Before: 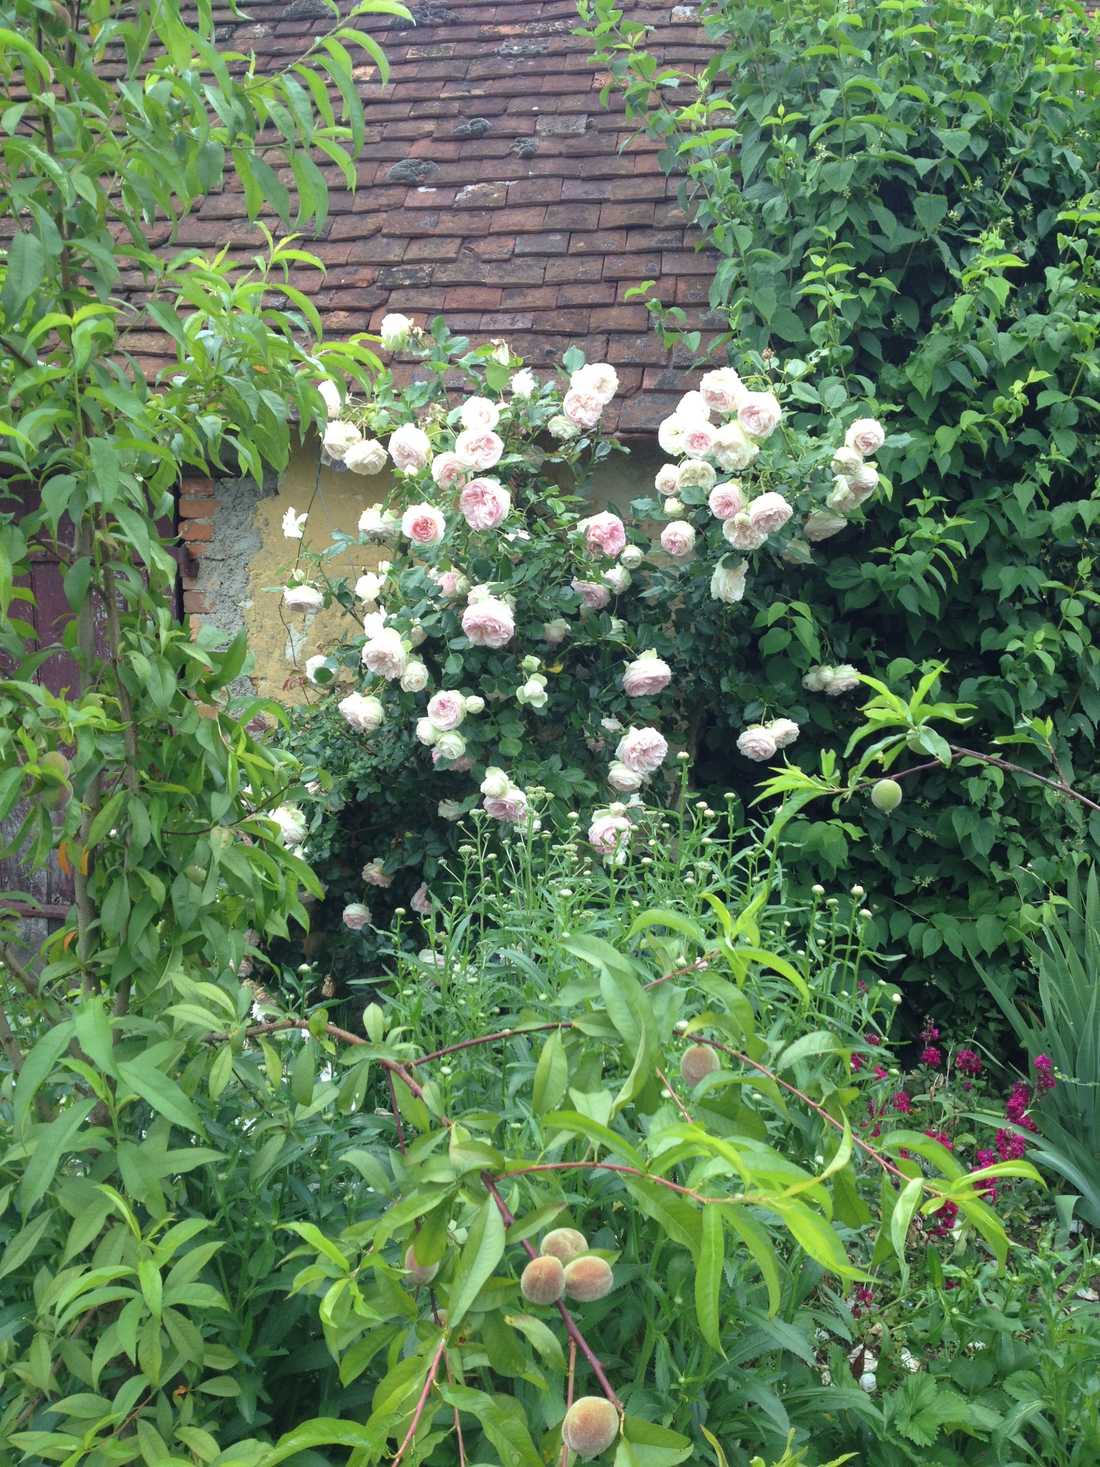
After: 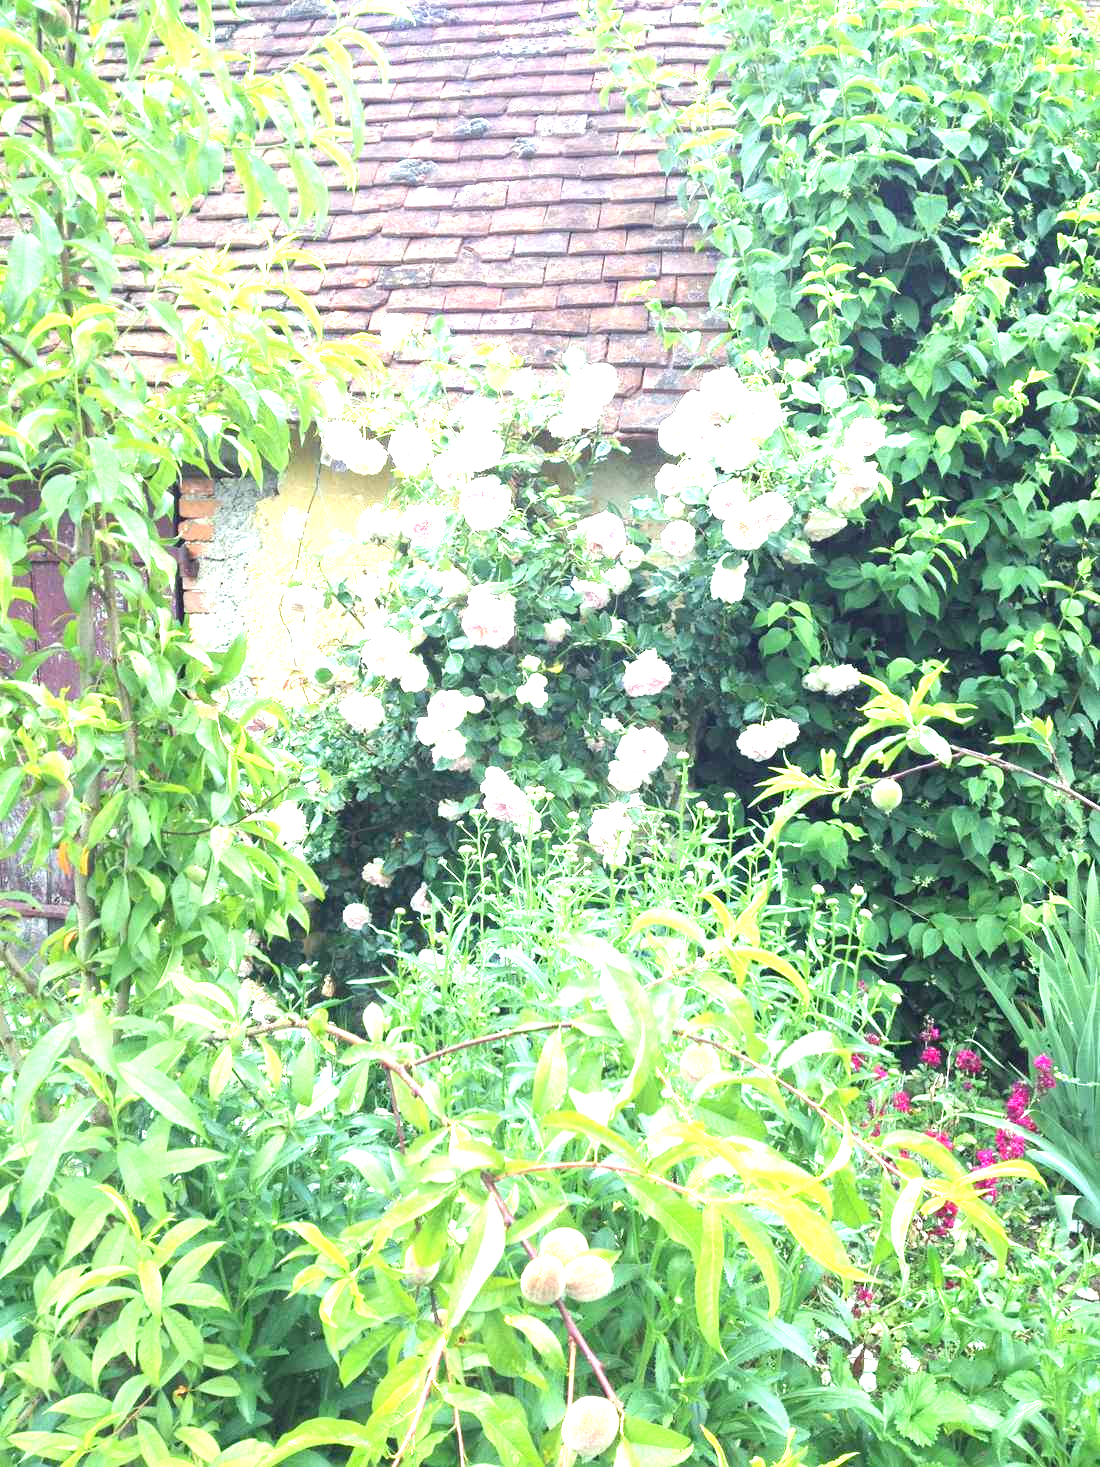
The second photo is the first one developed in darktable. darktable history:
exposure: exposure 2.021 EV, compensate highlight preservation false
